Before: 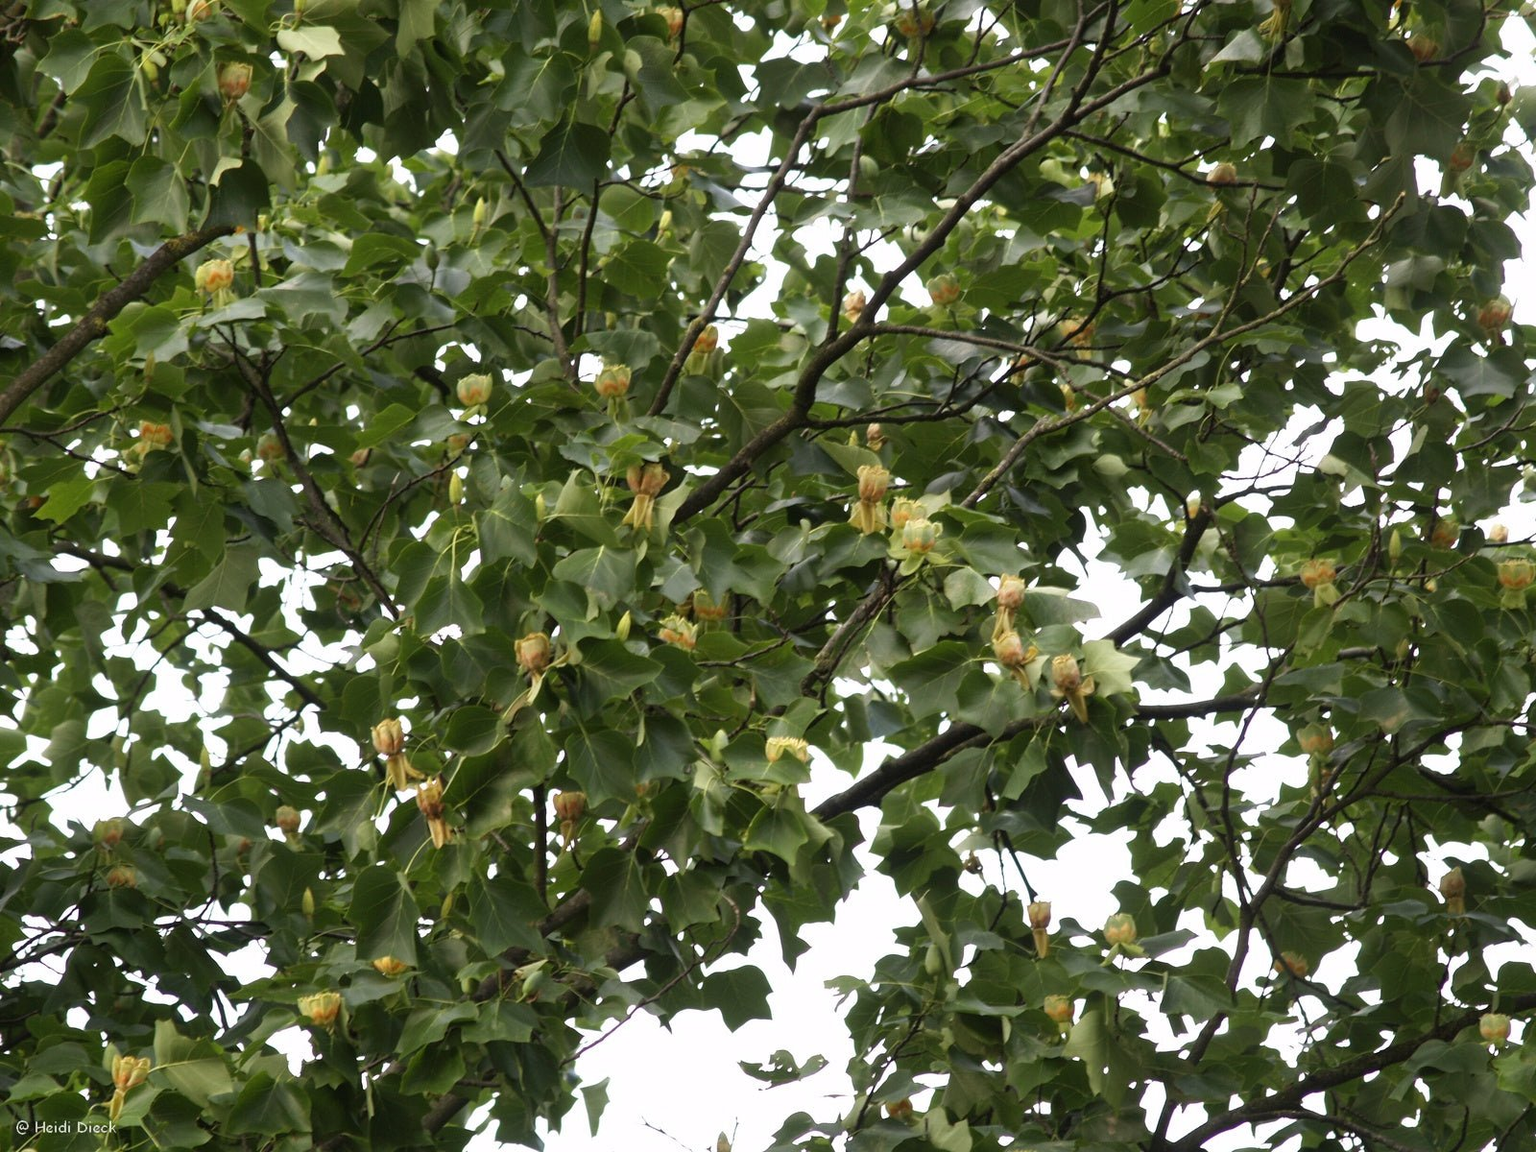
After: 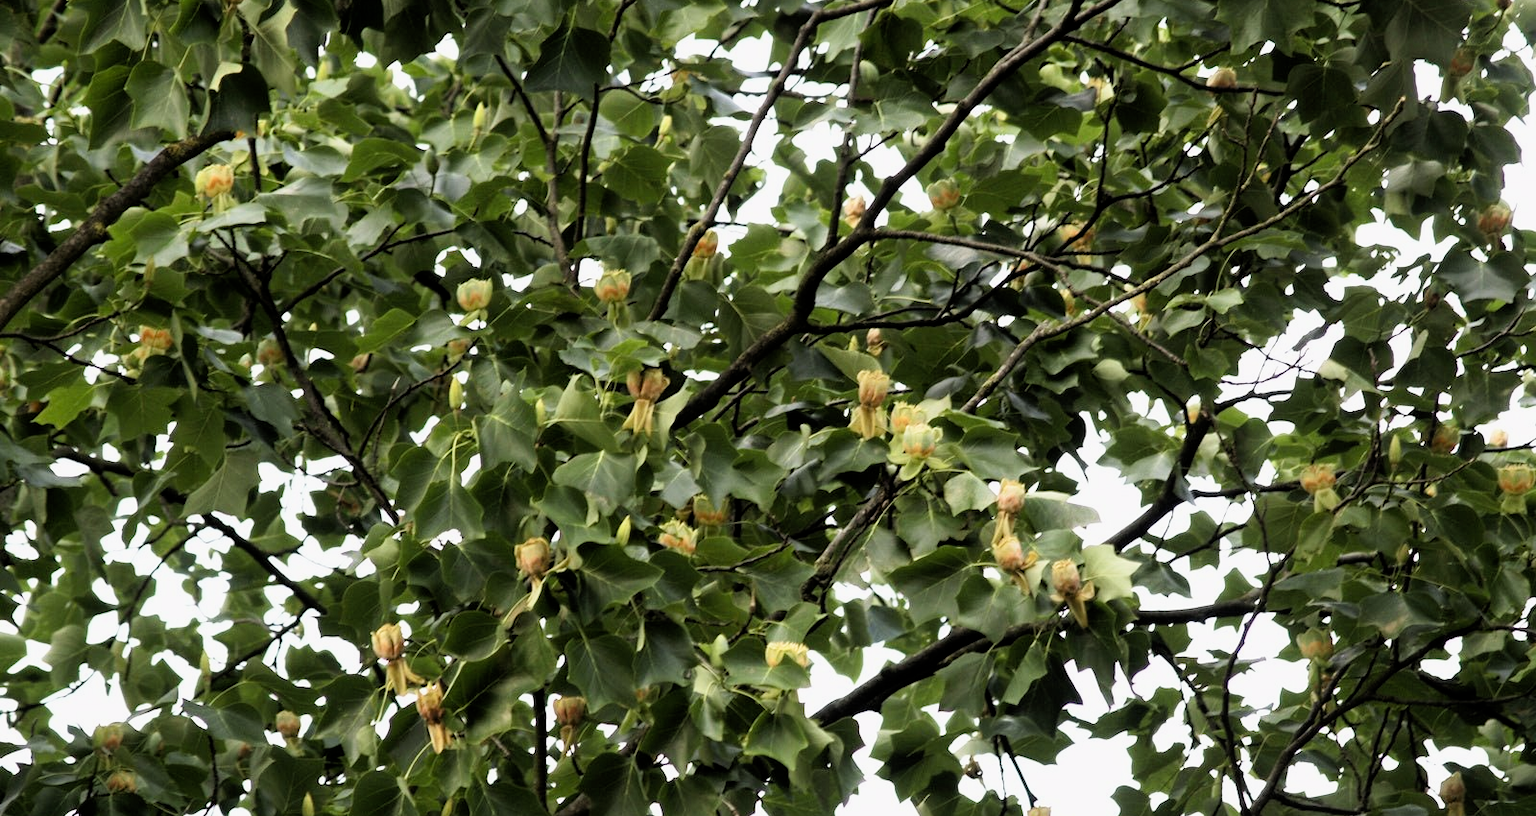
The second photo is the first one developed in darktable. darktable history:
exposure: black level correction 0.001, exposure 0.297 EV, compensate highlight preservation false
filmic rgb: middle gray luminance 10.11%, black relative exposure -8.6 EV, white relative exposure 3.33 EV, target black luminance 0%, hardness 5.2, latitude 44.67%, contrast 1.306, highlights saturation mix 5.63%, shadows ↔ highlights balance 24.92%
crop and rotate: top 8.316%, bottom 20.79%
